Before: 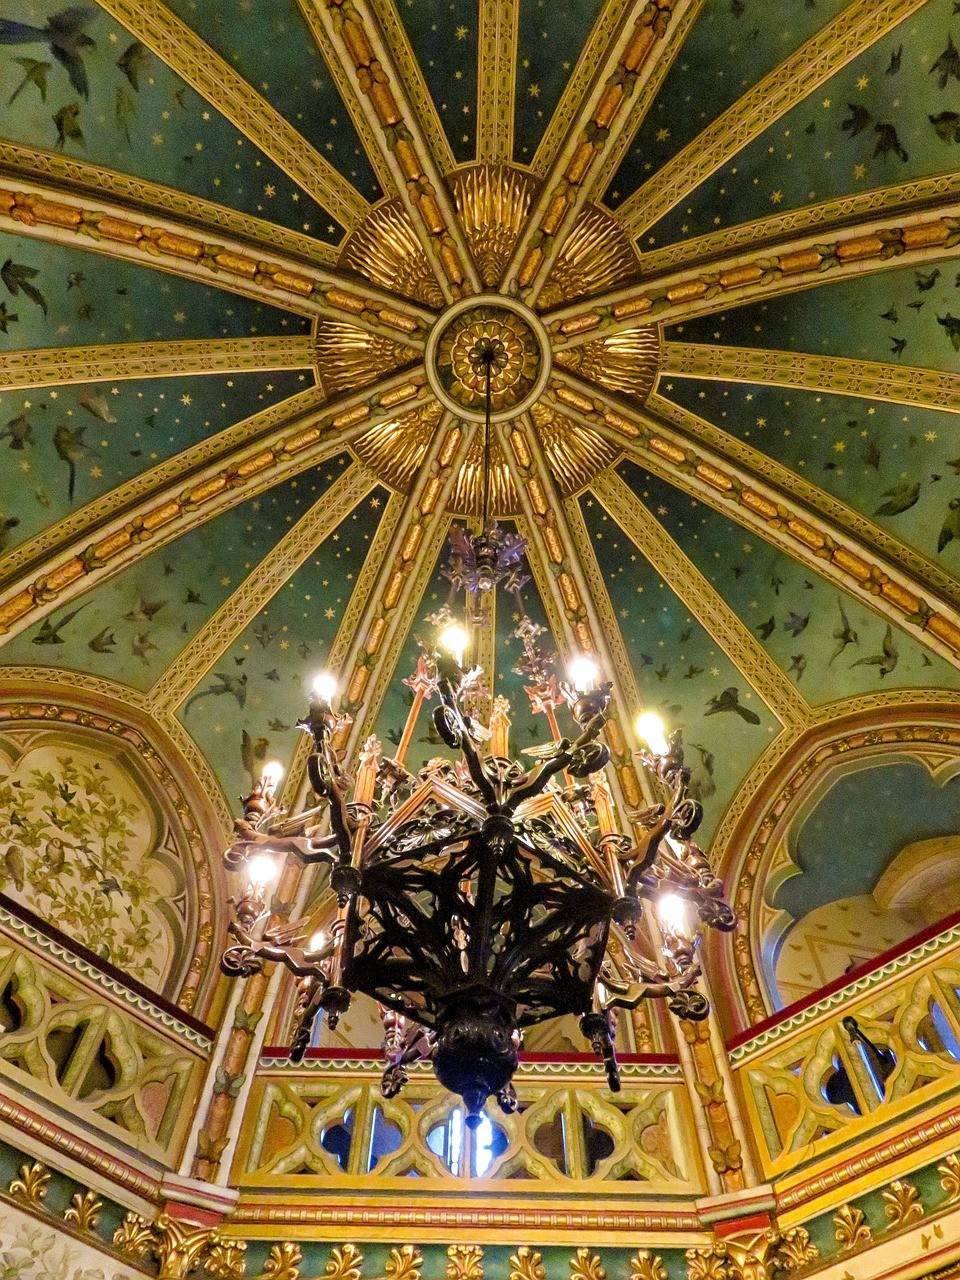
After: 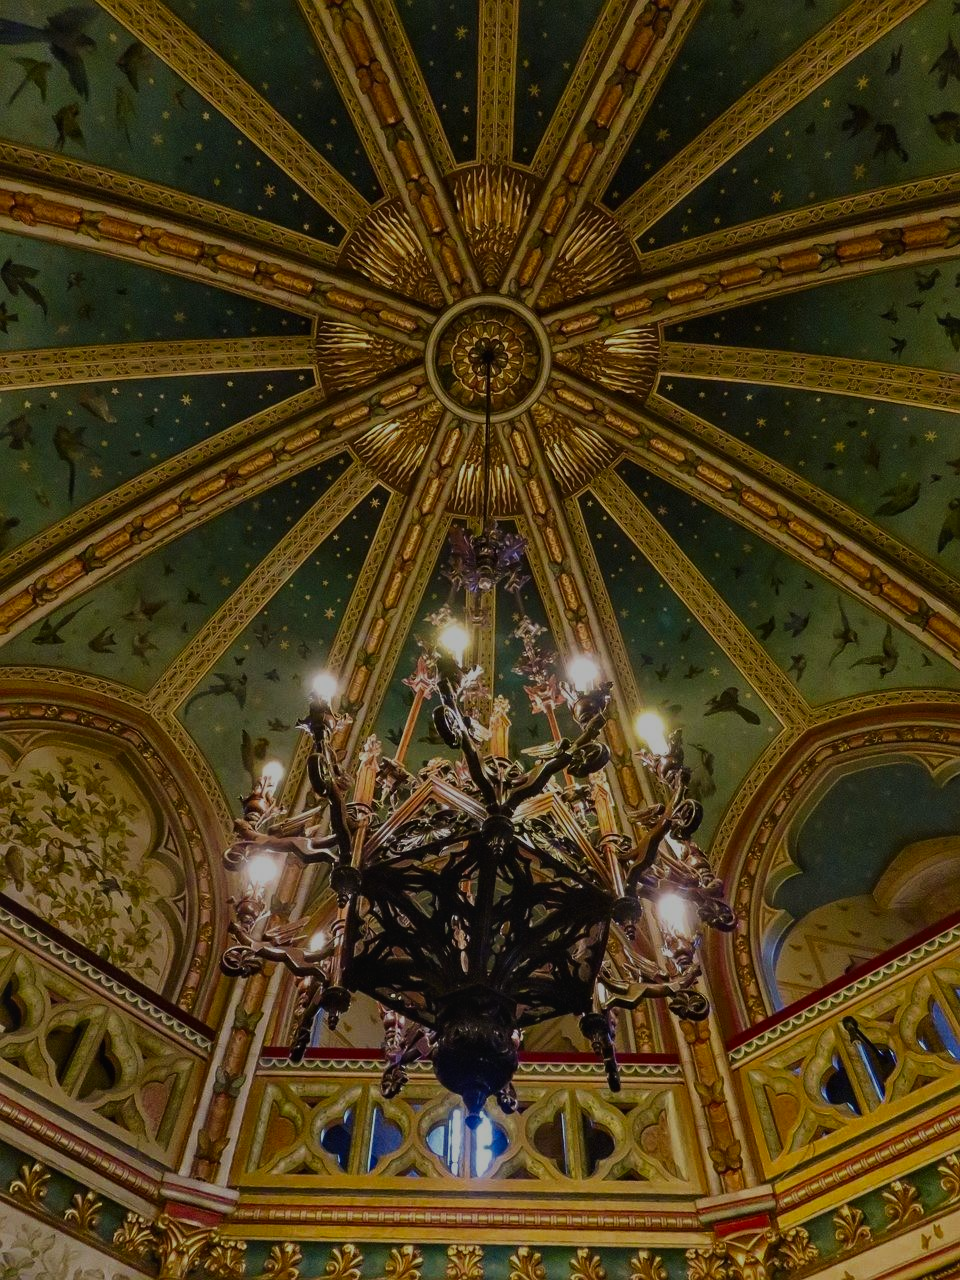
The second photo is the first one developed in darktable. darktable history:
exposure: black level correction -0.016, exposure -1.018 EV, compensate highlight preservation false
contrast brightness saturation: contrast 0.07, brightness -0.13, saturation 0.06
local contrast: mode bilateral grid, contrast 20, coarseness 50, detail 120%, midtone range 0.2
